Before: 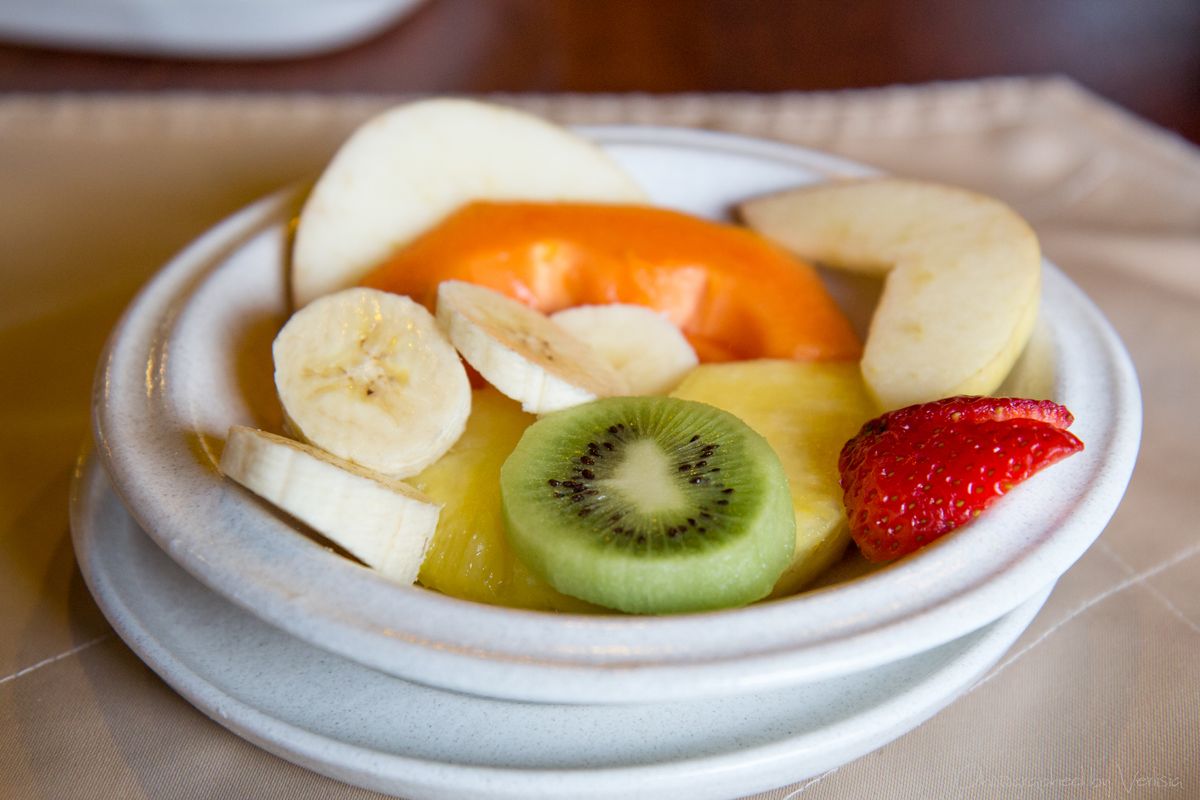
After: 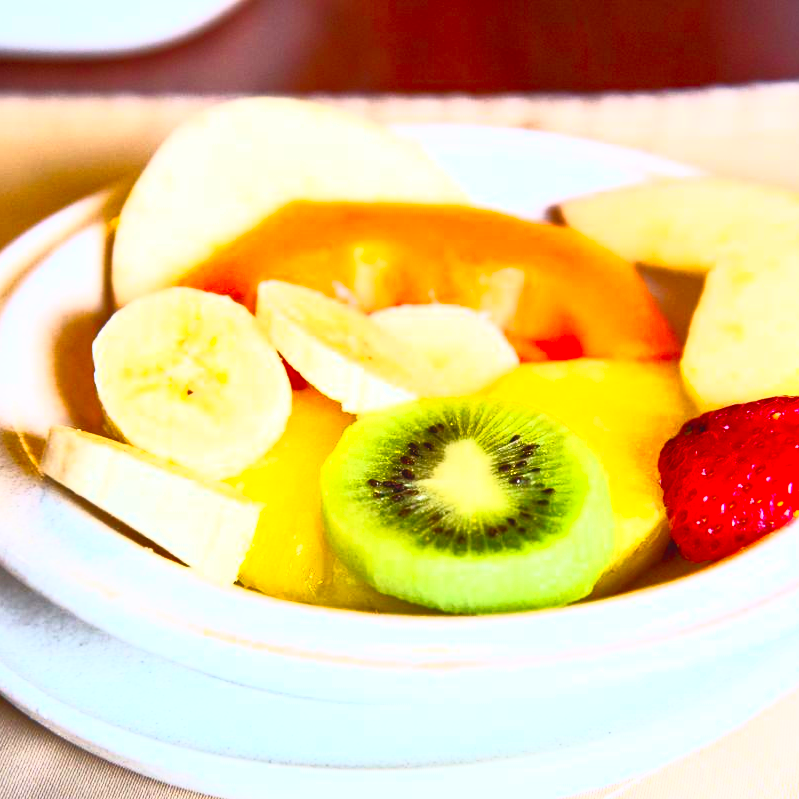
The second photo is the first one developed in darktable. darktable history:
crop and rotate: left 15.055%, right 18.278%
contrast brightness saturation: contrast 1, brightness 1, saturation 1
